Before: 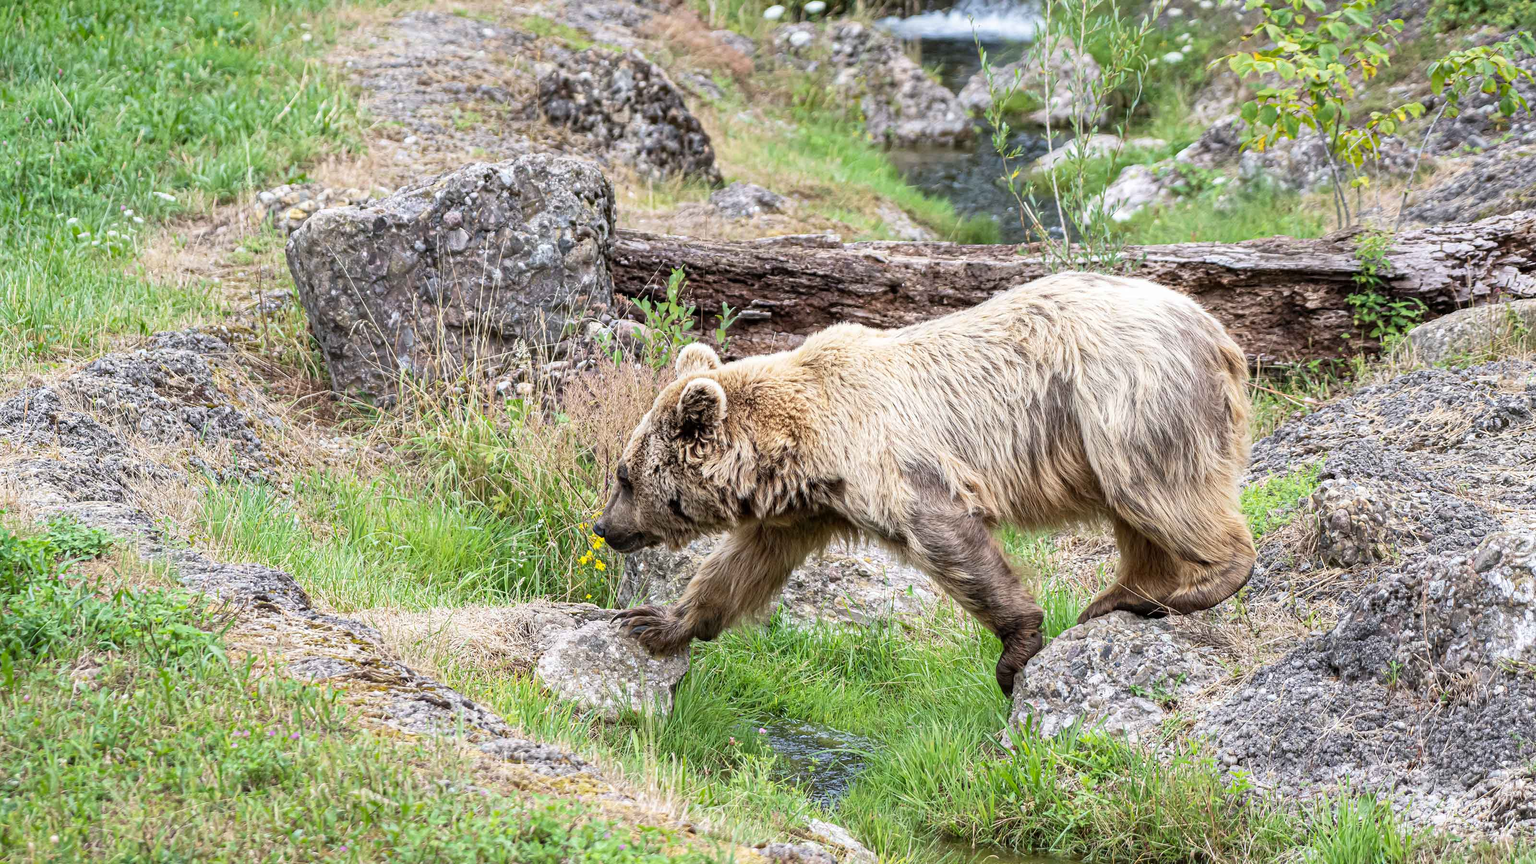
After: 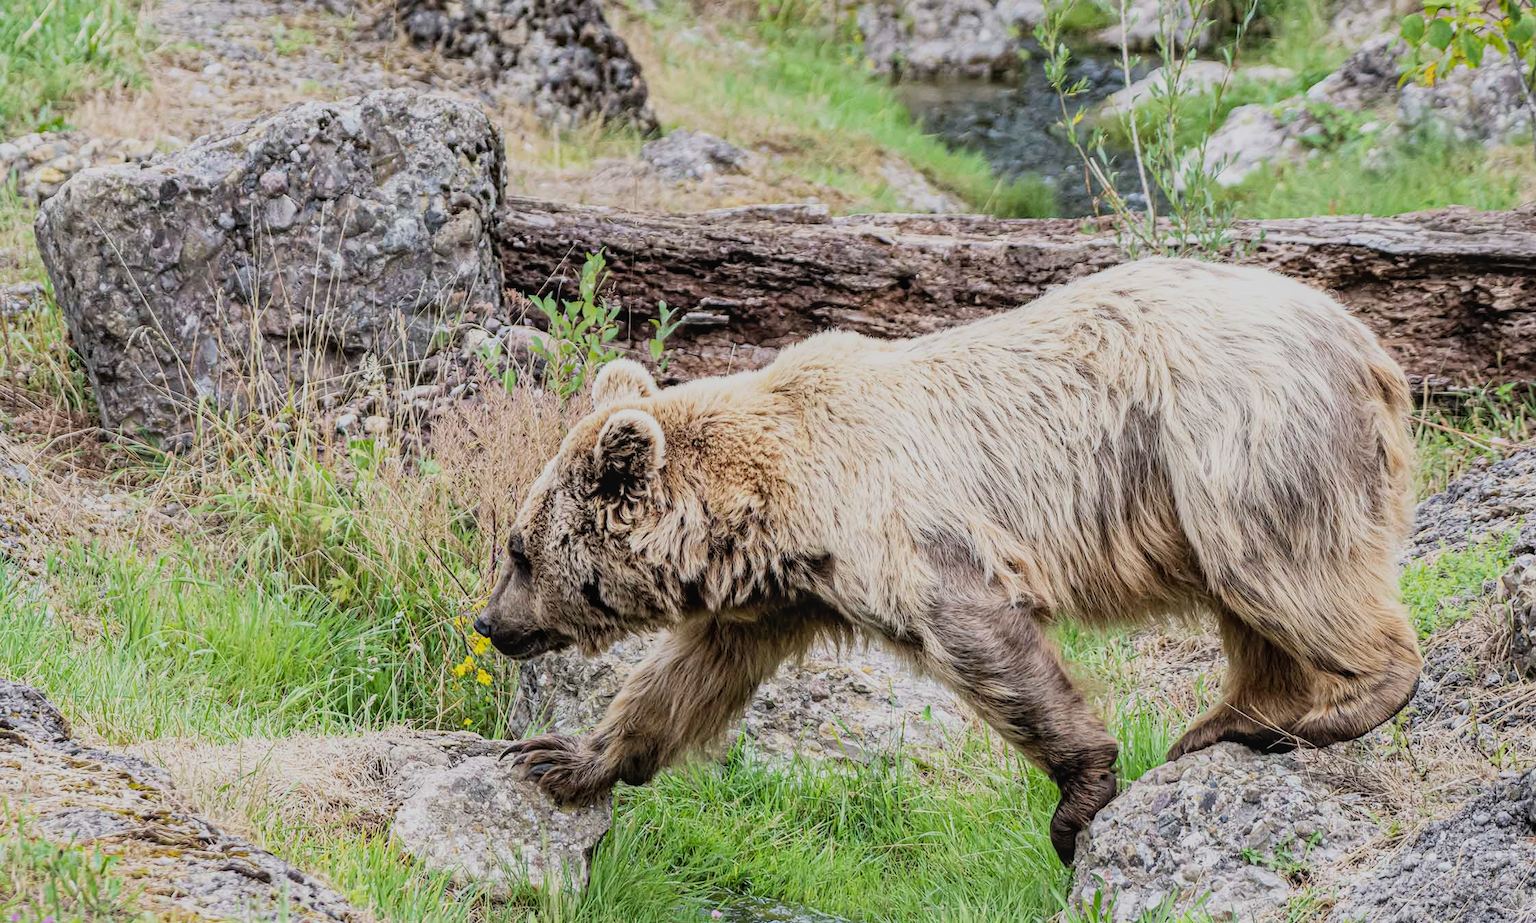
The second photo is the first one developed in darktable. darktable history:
crop and rotate: left 17.046%, top 10.659%, right 12.989%, bottom 14.553%
local contrast: detail 110%
filmic rgb: black relative exposure -7.65 EV, white relative exposure 4.56 EV, hardness 3.61, contrast 1.05
